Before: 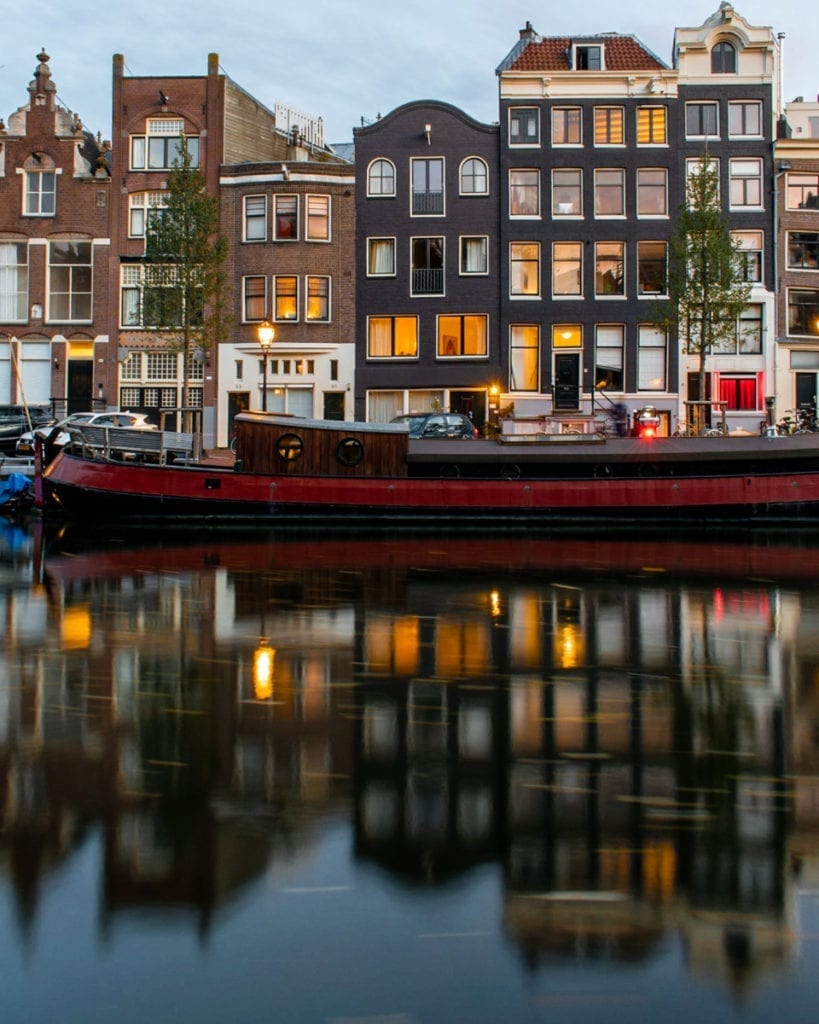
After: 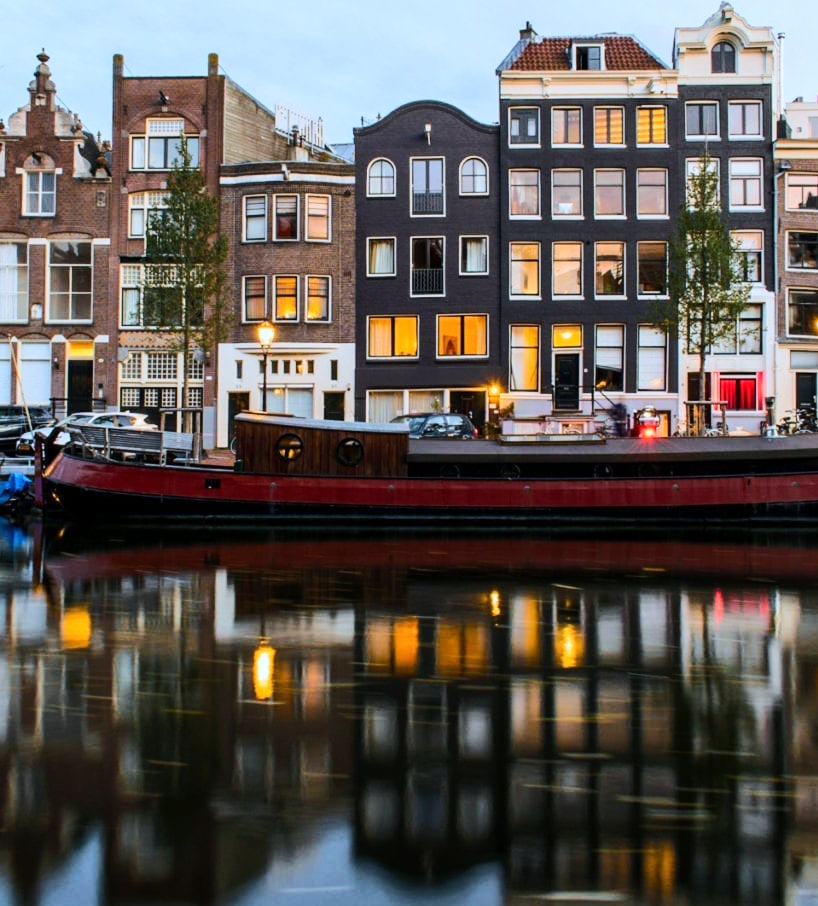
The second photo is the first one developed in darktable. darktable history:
rgb curve: curves: ch0 [(0, 0) (0.284, 0.292) (0.505, 0.644) (1, 1)]; ch1 [(0, 0) (0.284, 0.292) (0.505, 0.644) (1, 1)]; ch2 [(0, 0) (0.284, 0.292) (0.505, 0.644) (1, 1)], compensate middle gray true
crop and rotate: top 0%, bottom 11.49%
white balance: red 0.954, blue 1.079
